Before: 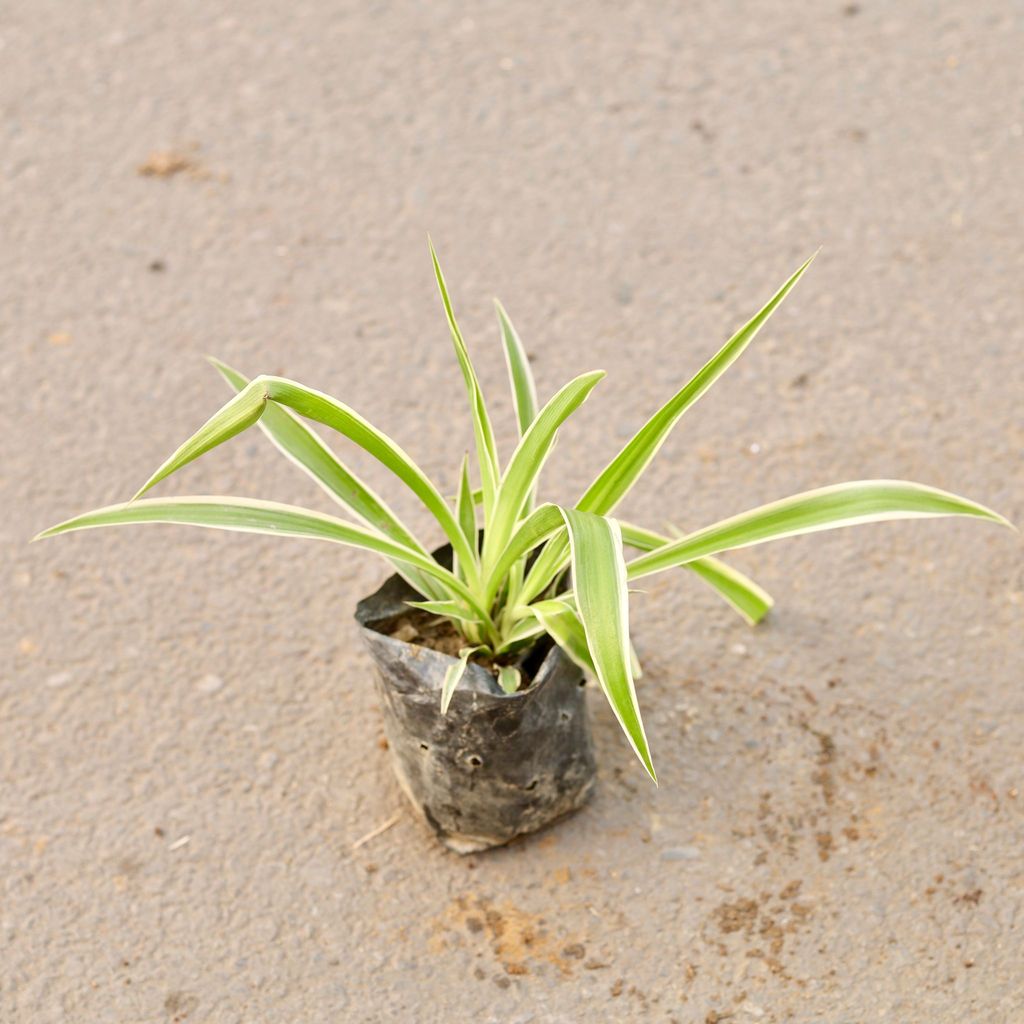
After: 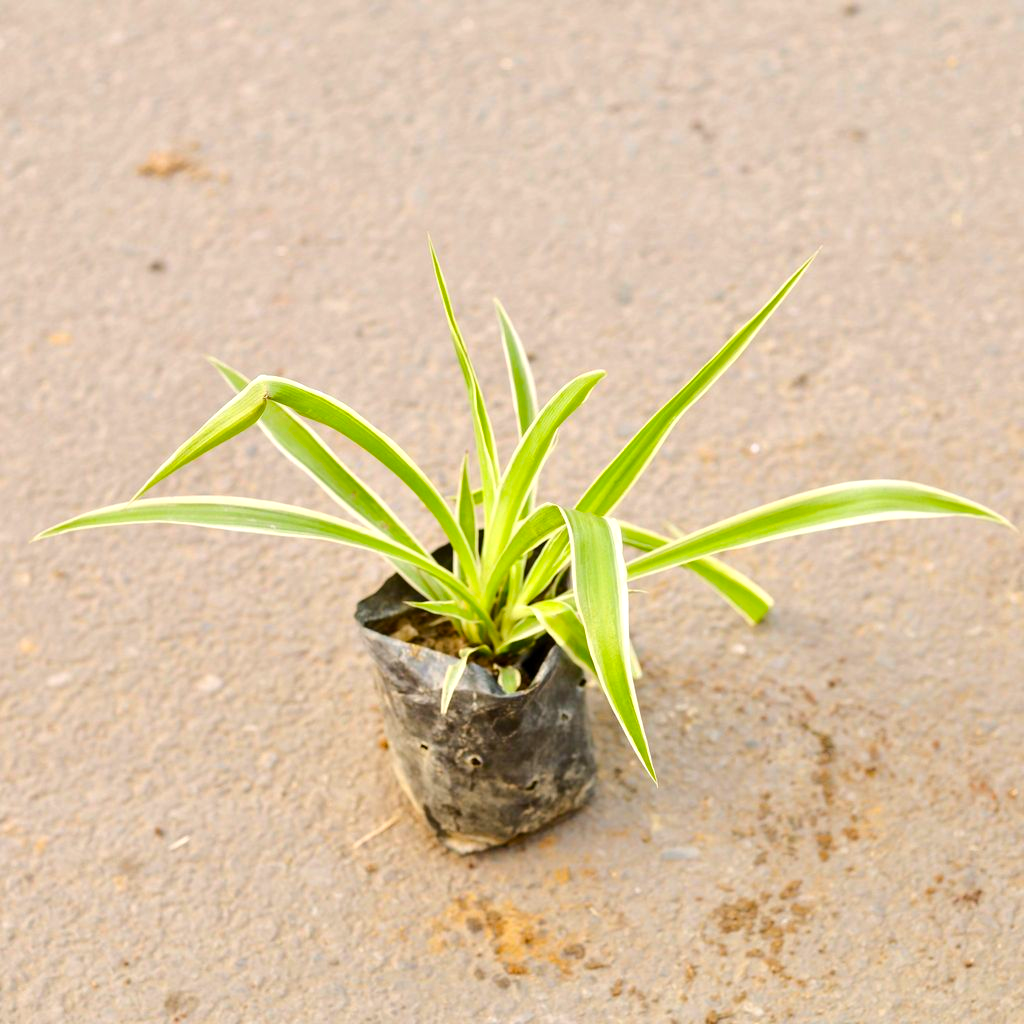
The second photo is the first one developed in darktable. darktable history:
color balance rgb: perceptual saturation grading › global saturation 30.803%, perceptual brilliance grading › highlights 5.929%, perceptual brilliance grading › mid-tones 17.062%, perceptual brilliance grading › shadows -5.365%
